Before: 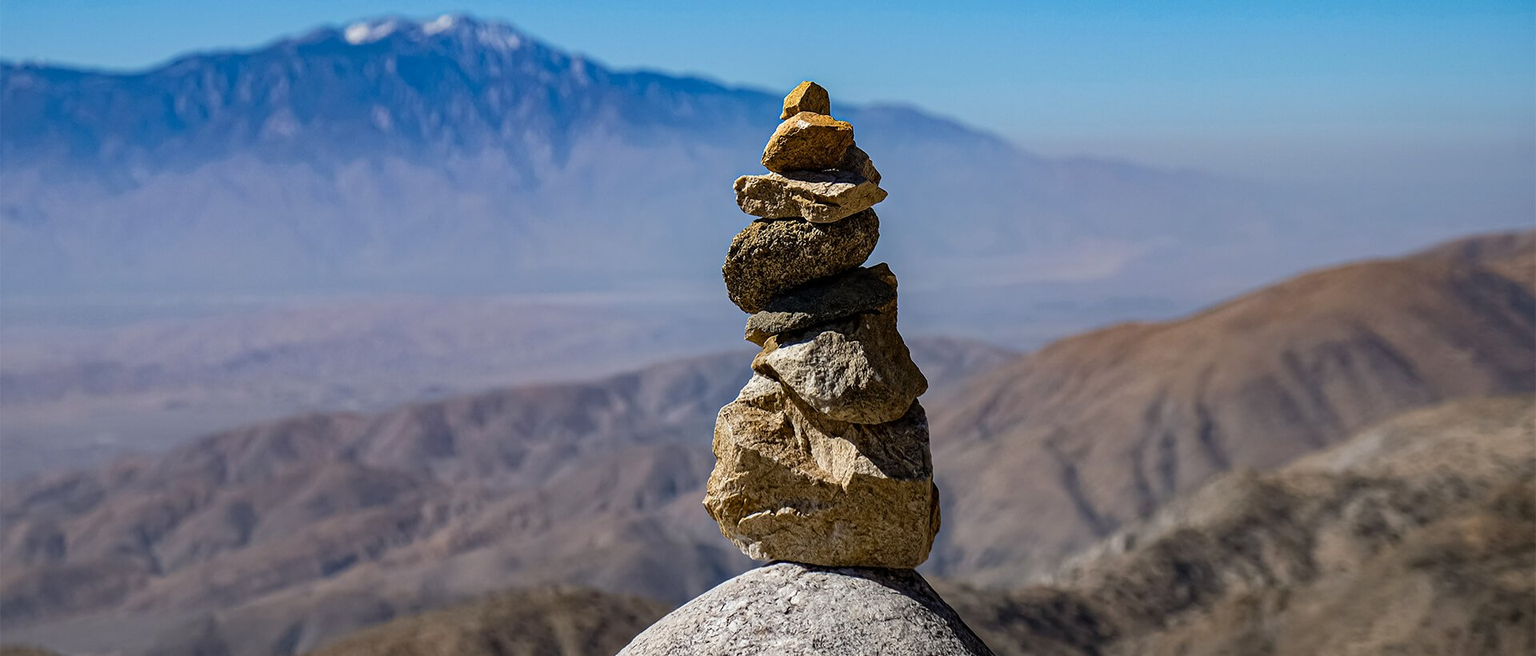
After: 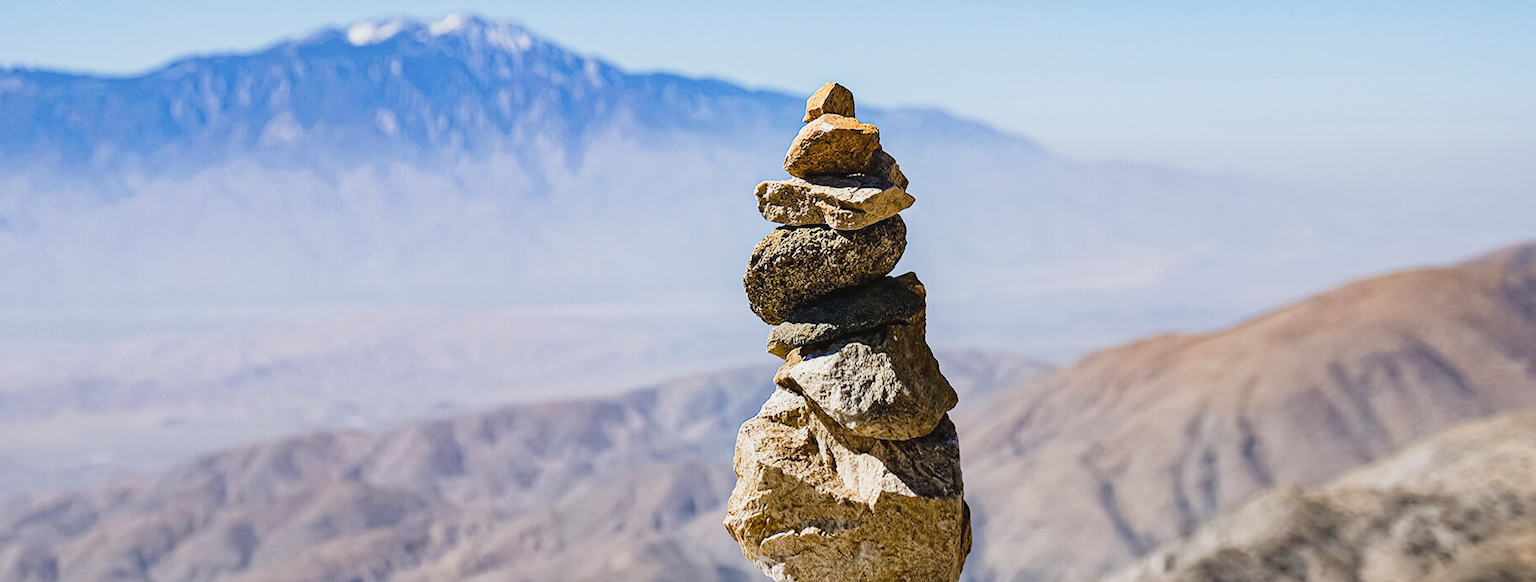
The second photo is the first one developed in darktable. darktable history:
exposure: black level correction 0, exposure 1.015 EV, compensate exposure bias true, compensate highlight preservation false
crop and rotate: angle 0.2°, left 0.275%, right 3.127%, bottom 14.18%
color balance: lift [1.007, 1, 1, 1], gamma [1.097, 1, 1, 1]
sigmoid: on, module defaults
